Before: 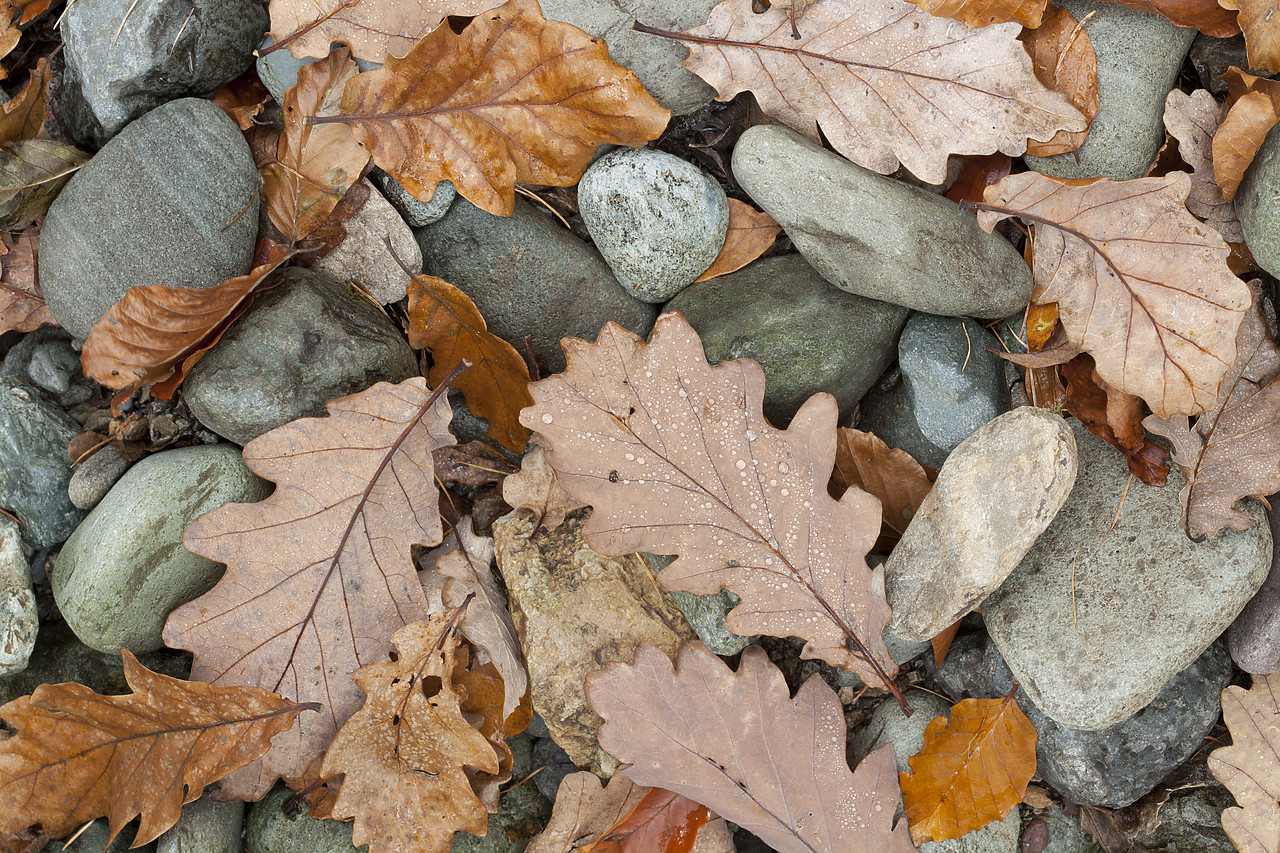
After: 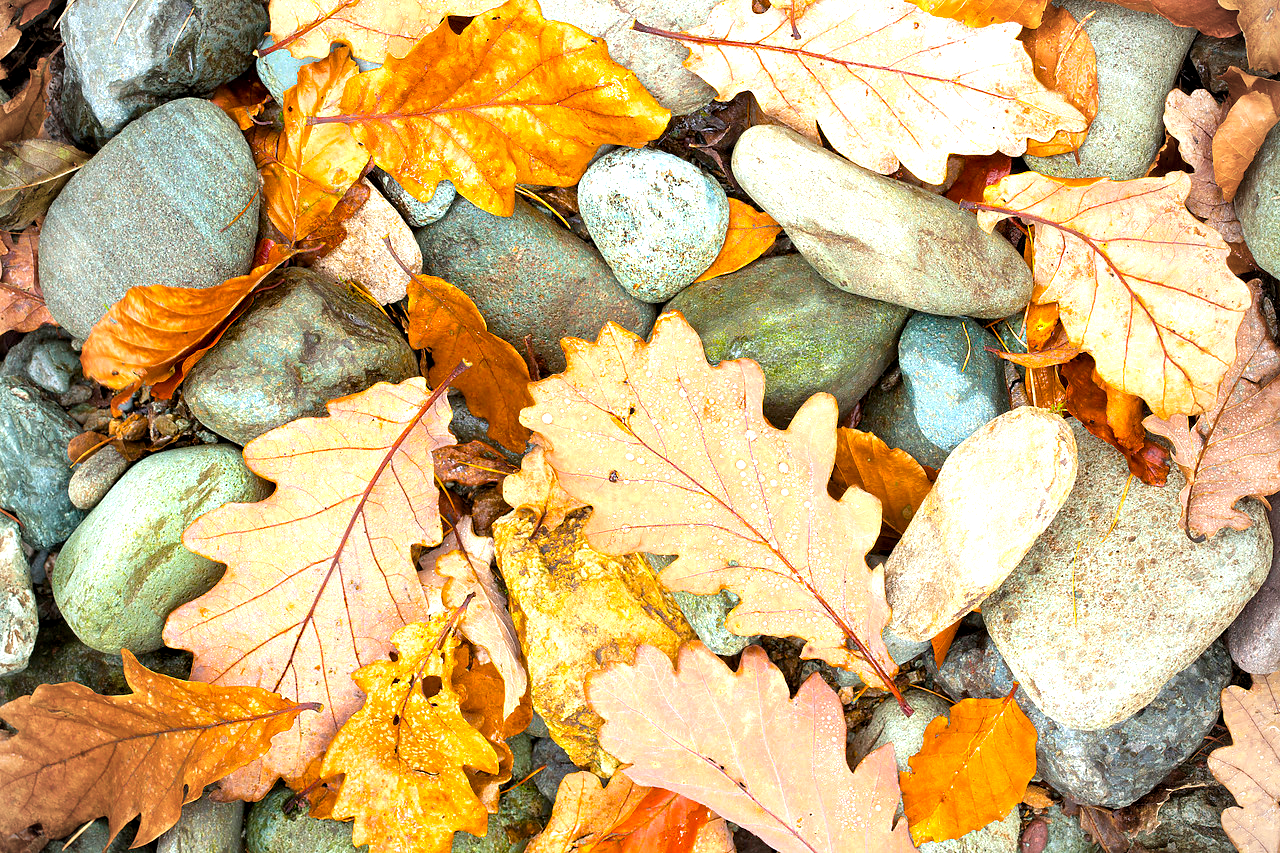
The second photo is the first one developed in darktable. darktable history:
vignetting: fall-off start 72.88%
exposure: black level correction 0.001, exposure 1.313 EV, compensate highlight preservation false
color balance rgb: linear chroma grading › global chroma 15.407%, perceptual saturation grading › global saturation 74.586%, perceptual saturation grading › shadows -31.08%
